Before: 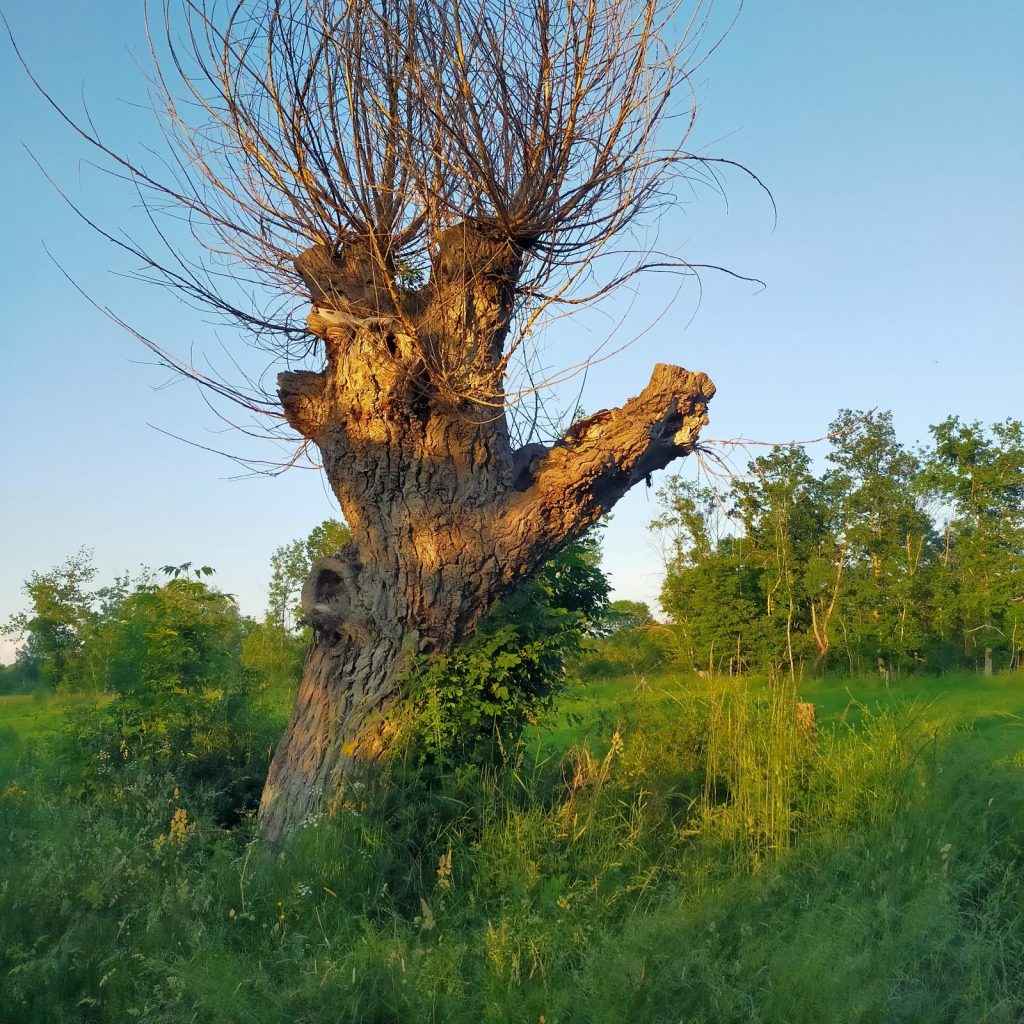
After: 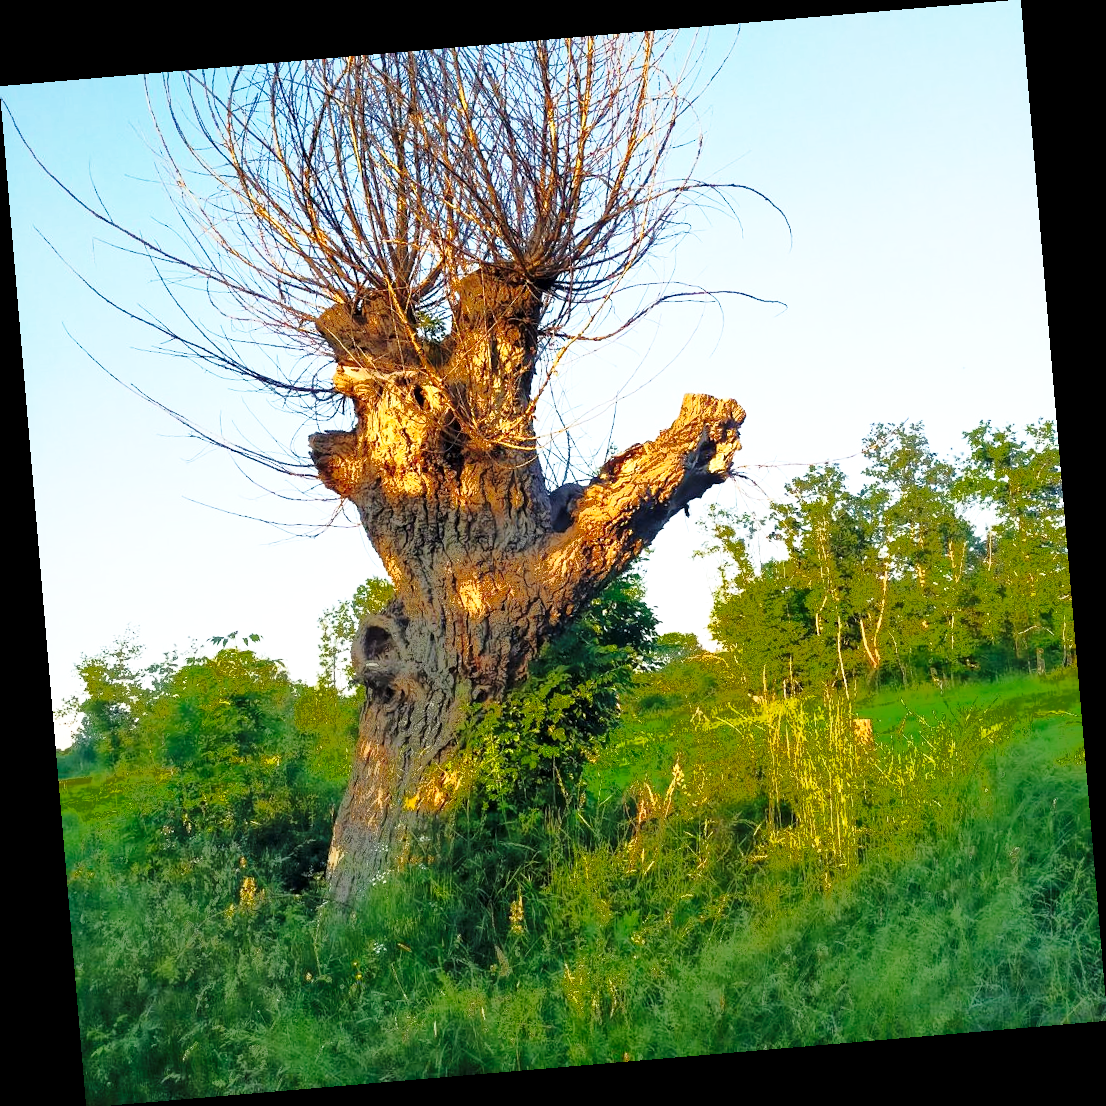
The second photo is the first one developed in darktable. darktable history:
rotate and perspective: rotation -4.86°, automatic cropping off
local contrast: highlights 100%, shadows 100%, detail 120%, midtone range 0.2
fill light: exposure -0.73 EV, center 0.69, width 2.2
base curve: curves: ch0 [(0, 0) (0.026, 0.03) (0.109, 0.232) (0.351, 0.748) (0.669, 0.968) (1, 1)], preserve colors none
